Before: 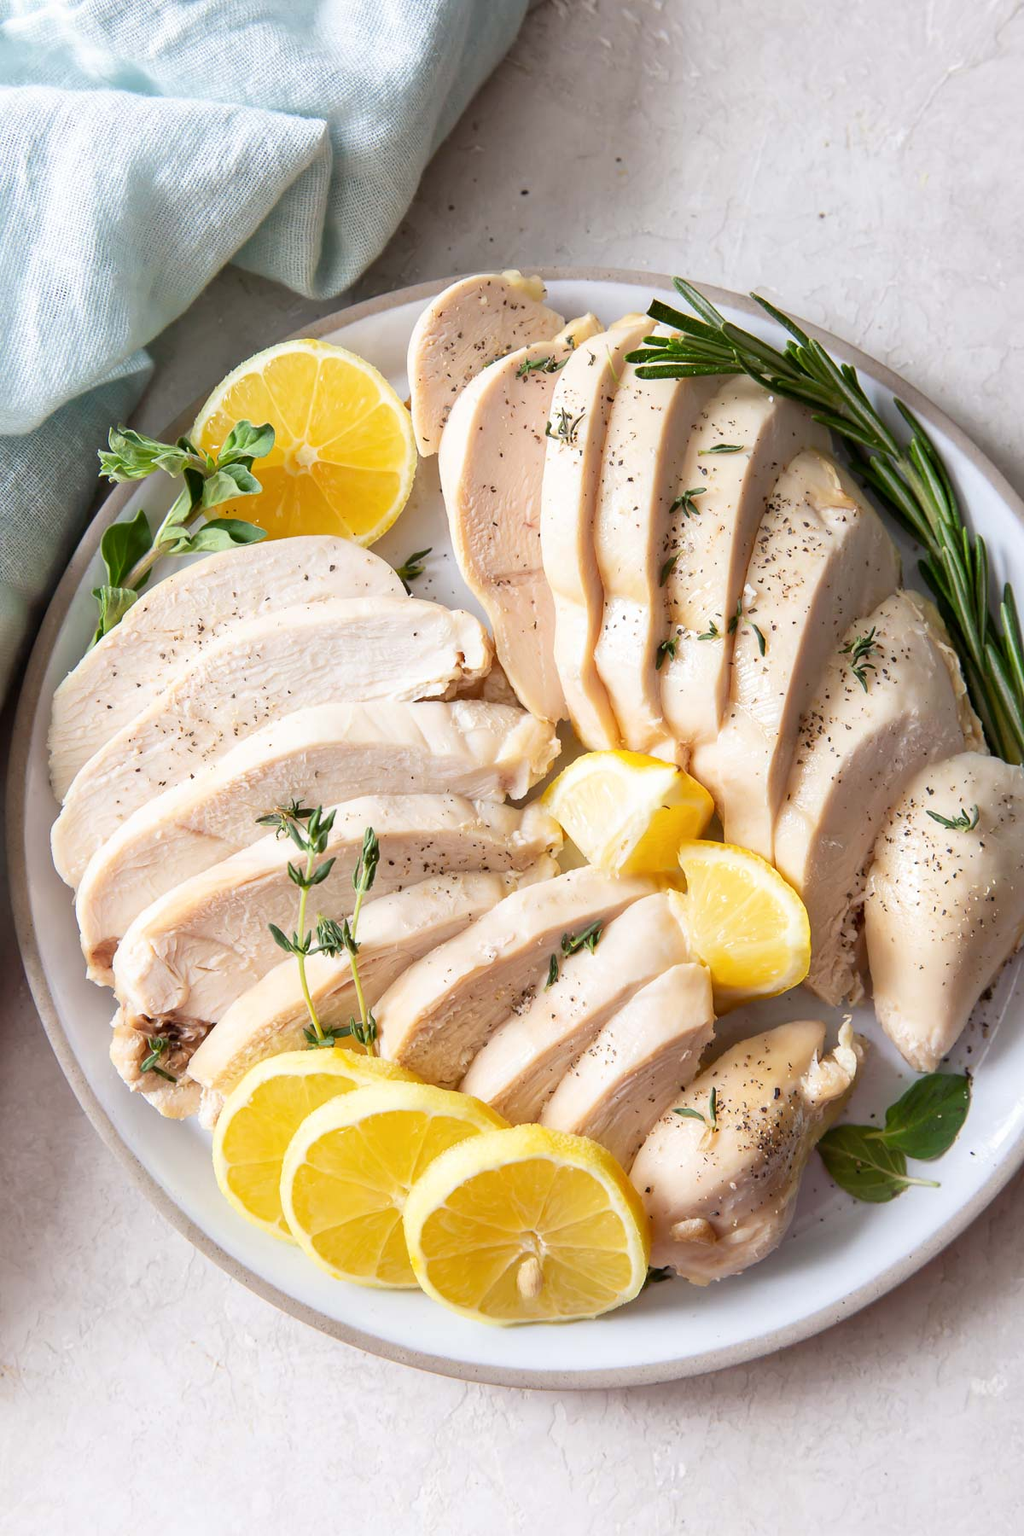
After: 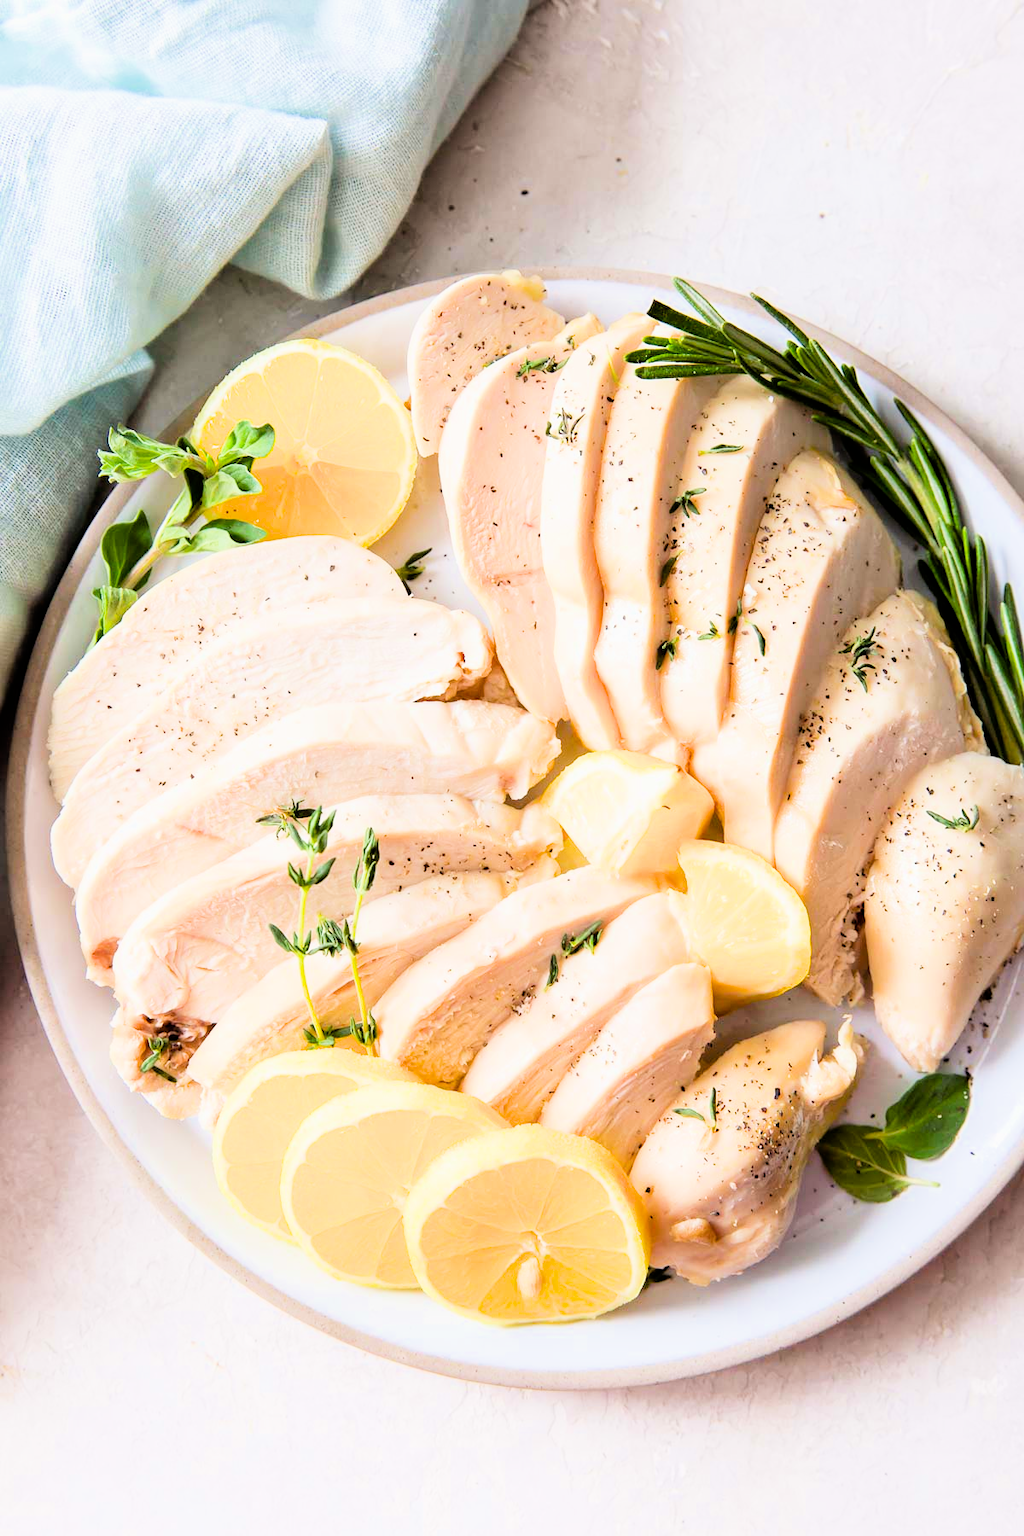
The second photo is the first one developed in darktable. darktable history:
rotate and perspective: crop left 0, crop top 0
filmic rgb: black relative exposure -5 EV, hardness 2.88, contrast 1.4
color balance rgb: perceptual saturation grading › global saturation 20%, global vibrance 20%
exposure: black level correction 0, exposure 1 EV, compensate highlight preservation false
velvia: strength 6%
